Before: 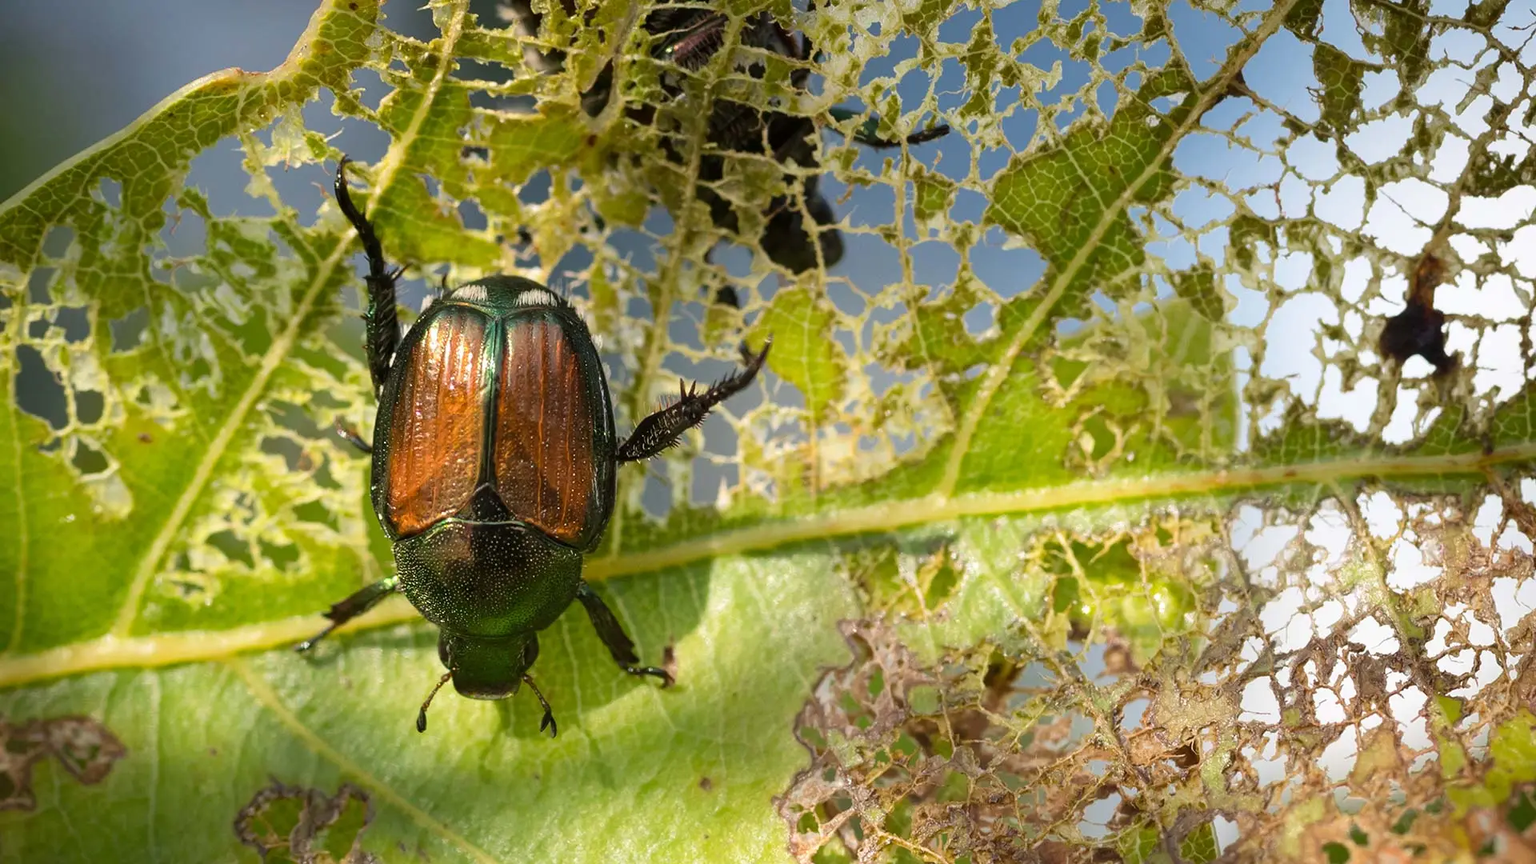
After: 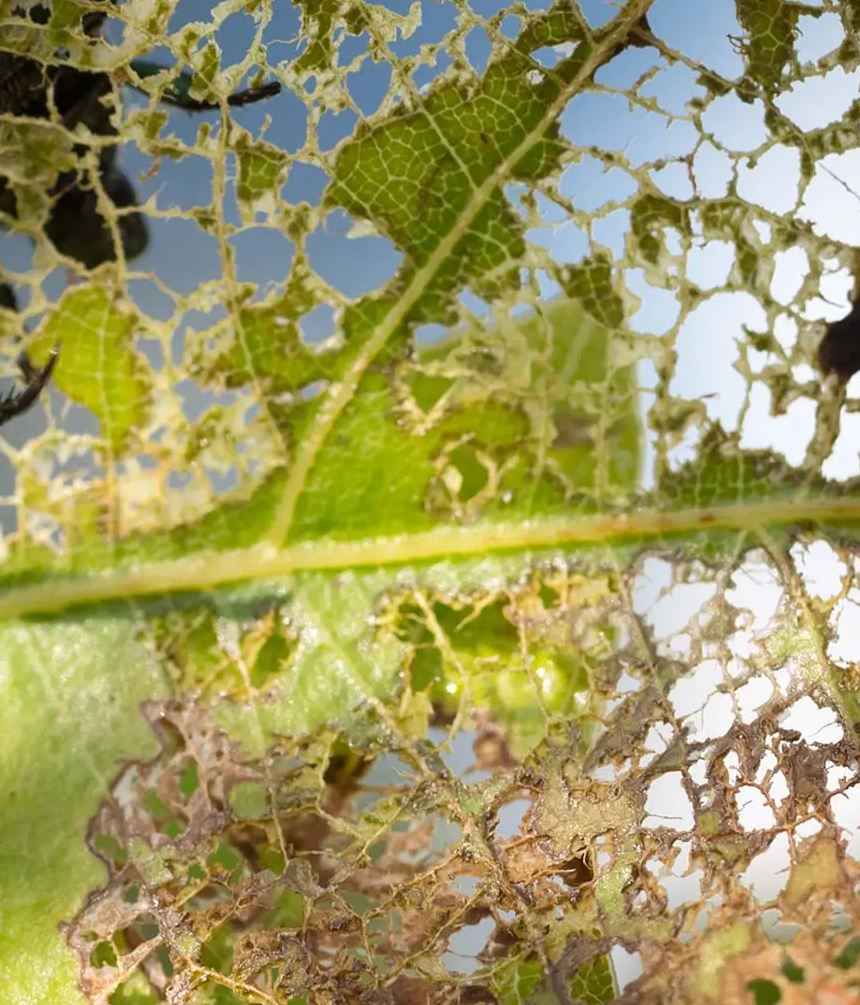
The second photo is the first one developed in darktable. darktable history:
crop: left 47.239%, top 6.94%, right 7.956%
